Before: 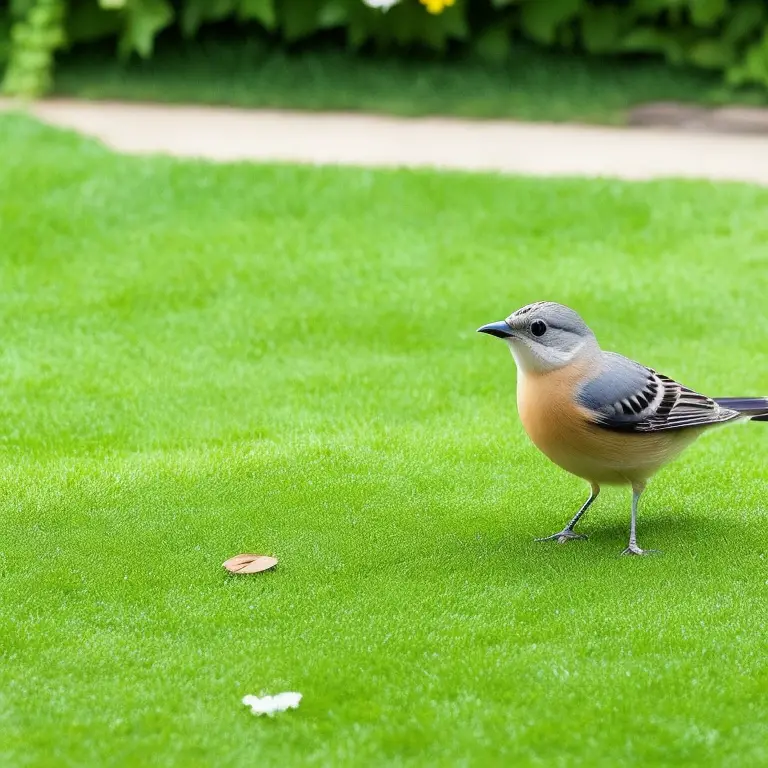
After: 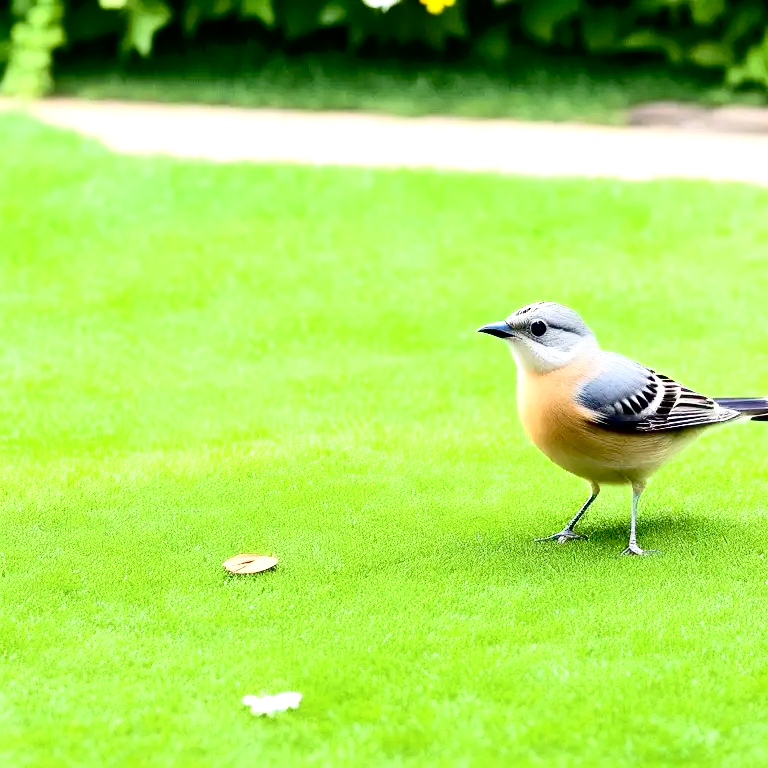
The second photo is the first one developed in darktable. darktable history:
exposure: black level correction 0.012, exposure 0.692 EV, compensate highlight preservation false
contrast brightness saturation: contrast 0.279
